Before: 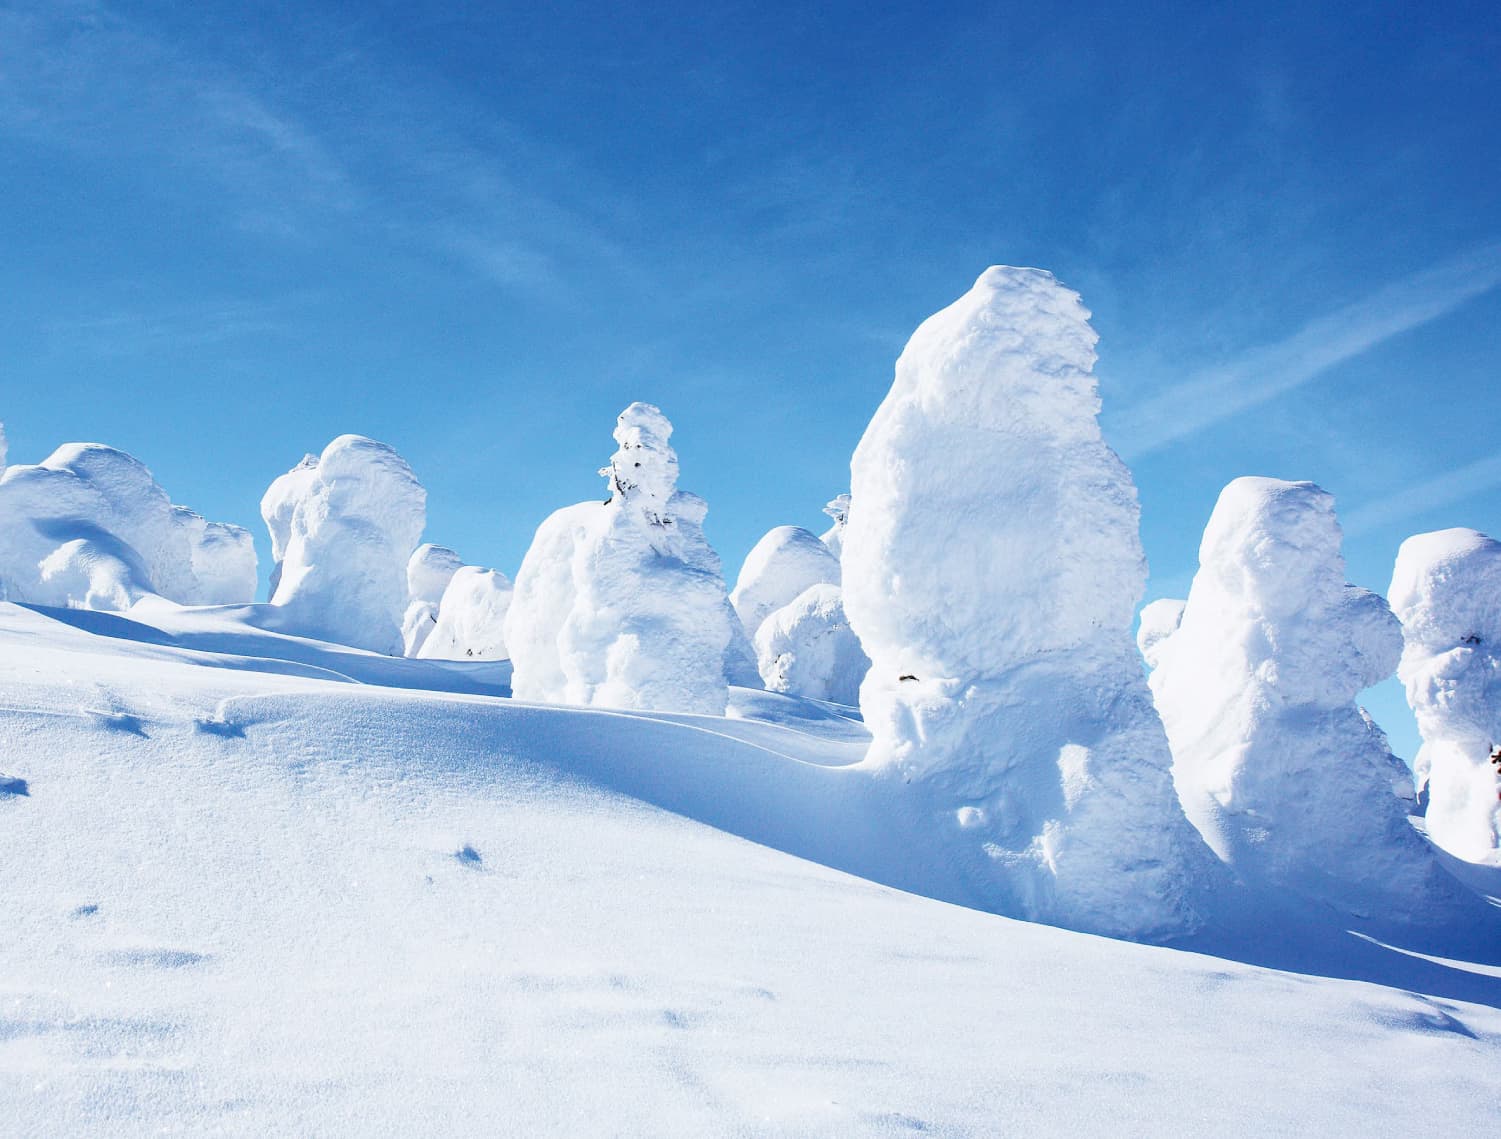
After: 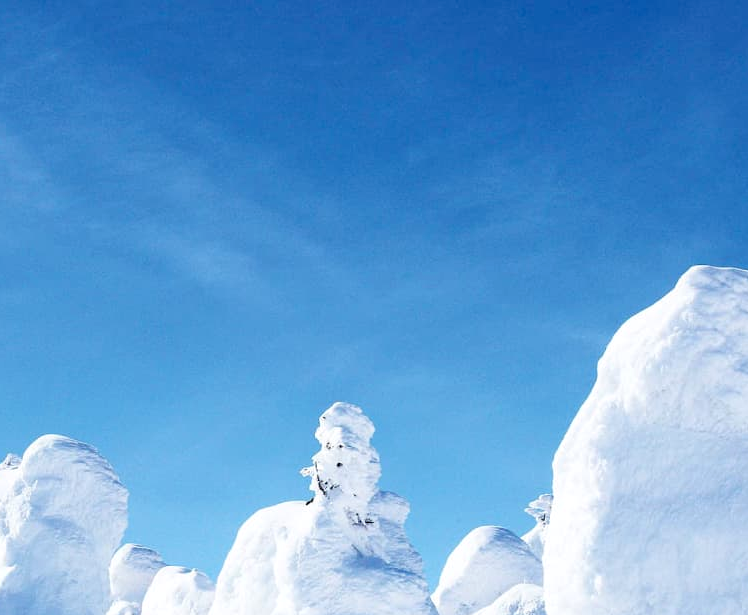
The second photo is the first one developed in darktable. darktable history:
crop: left 19.877%, right 30.26%, bottom 45.975%
exposure: black level correction 0.01, exposure 0.111 EV, compensate highlight preservation false
